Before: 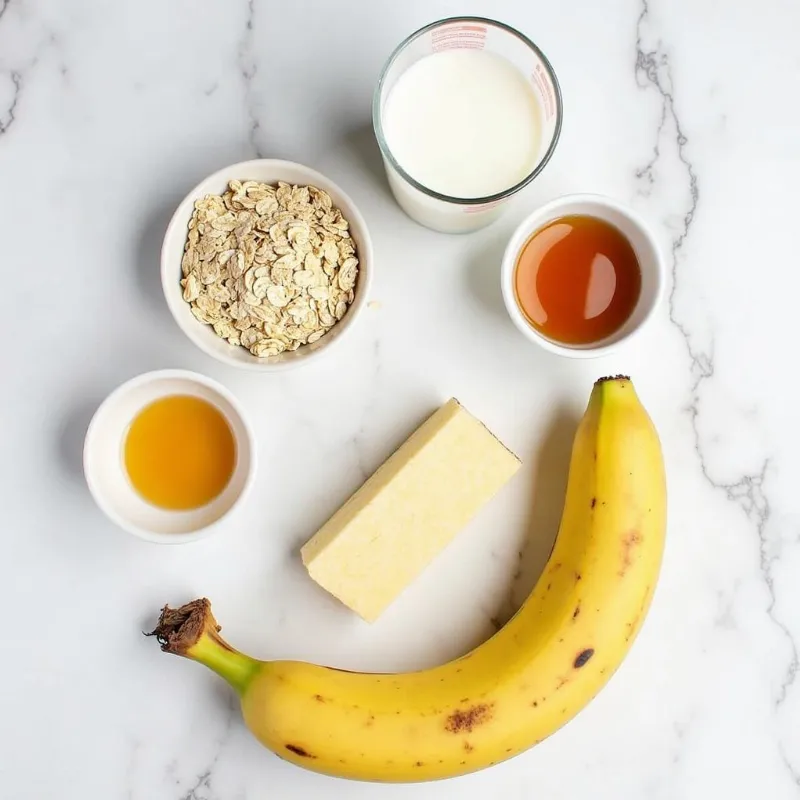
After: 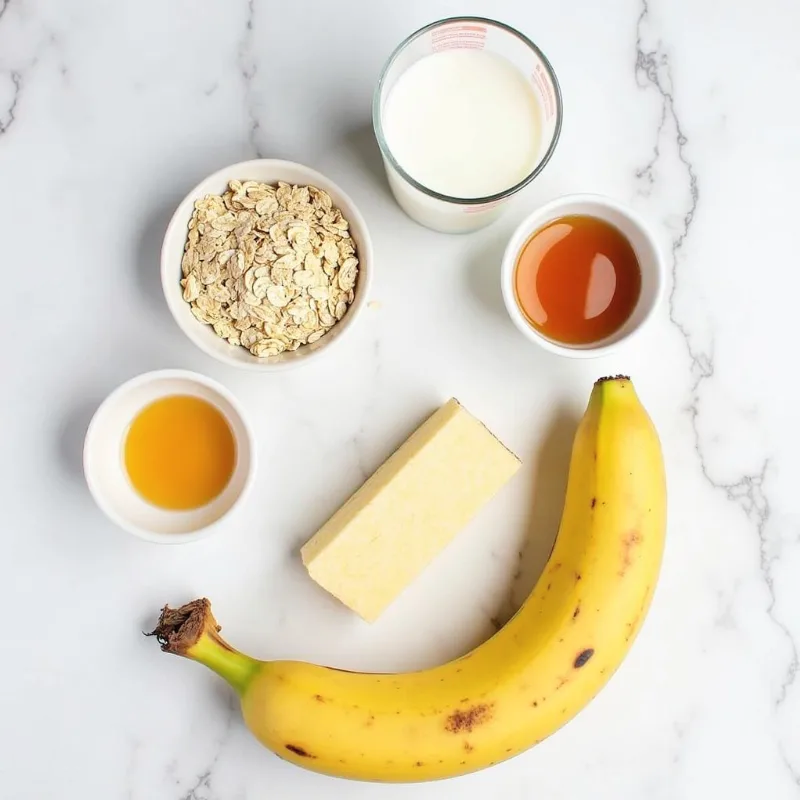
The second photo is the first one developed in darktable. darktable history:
contrast brightness saturation: contrast 0.047, brightness 0.057, saturation 0.01
